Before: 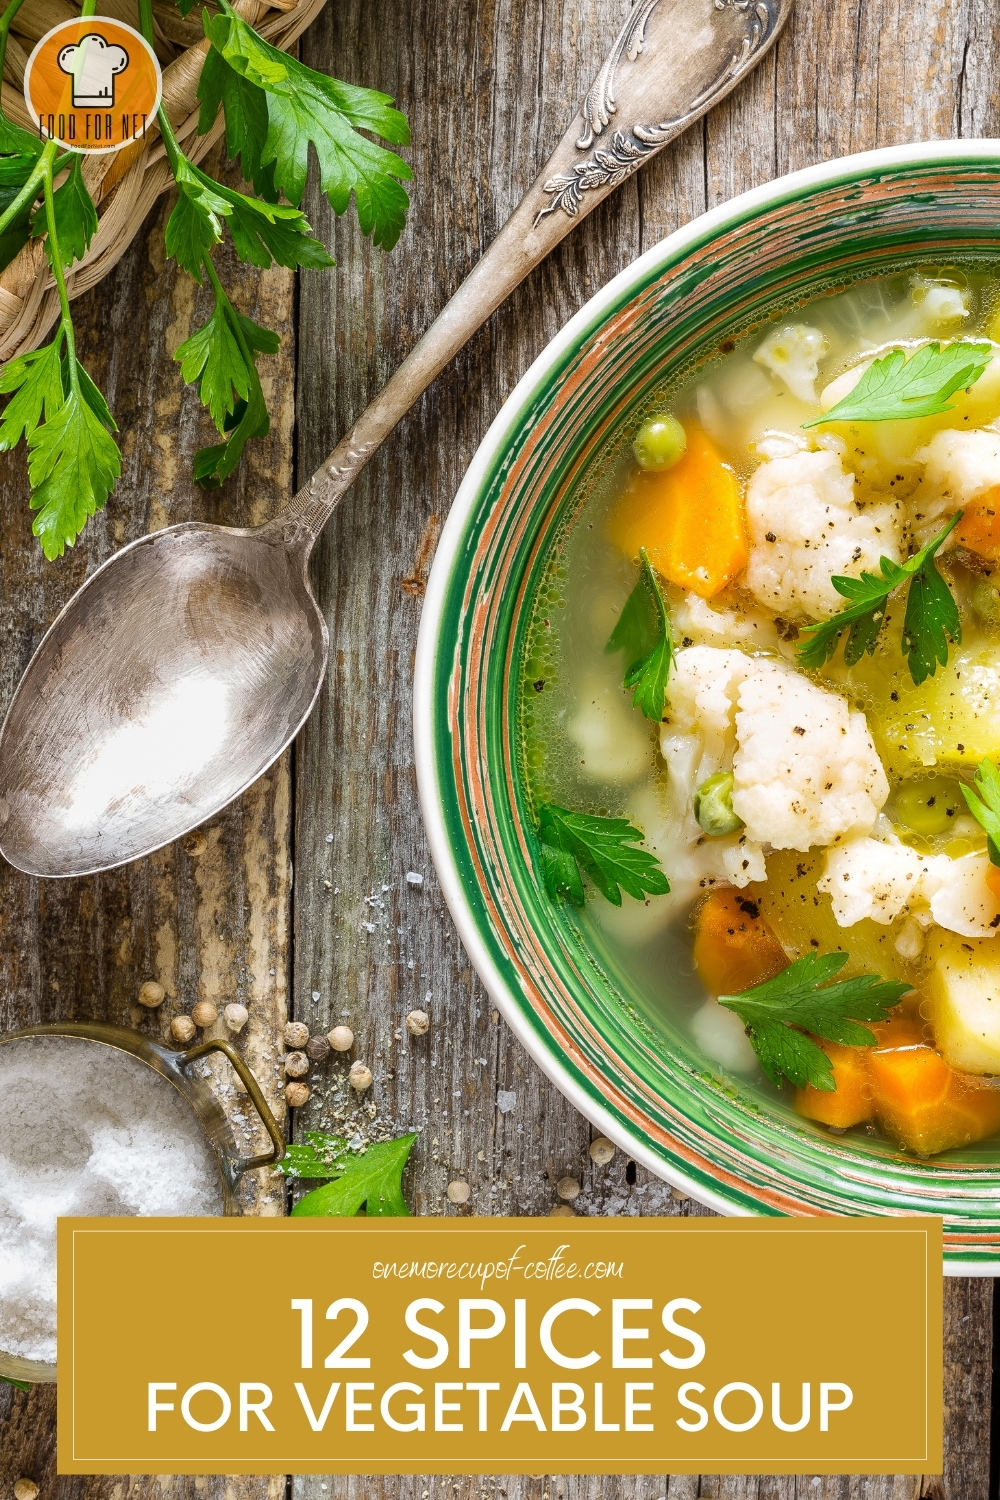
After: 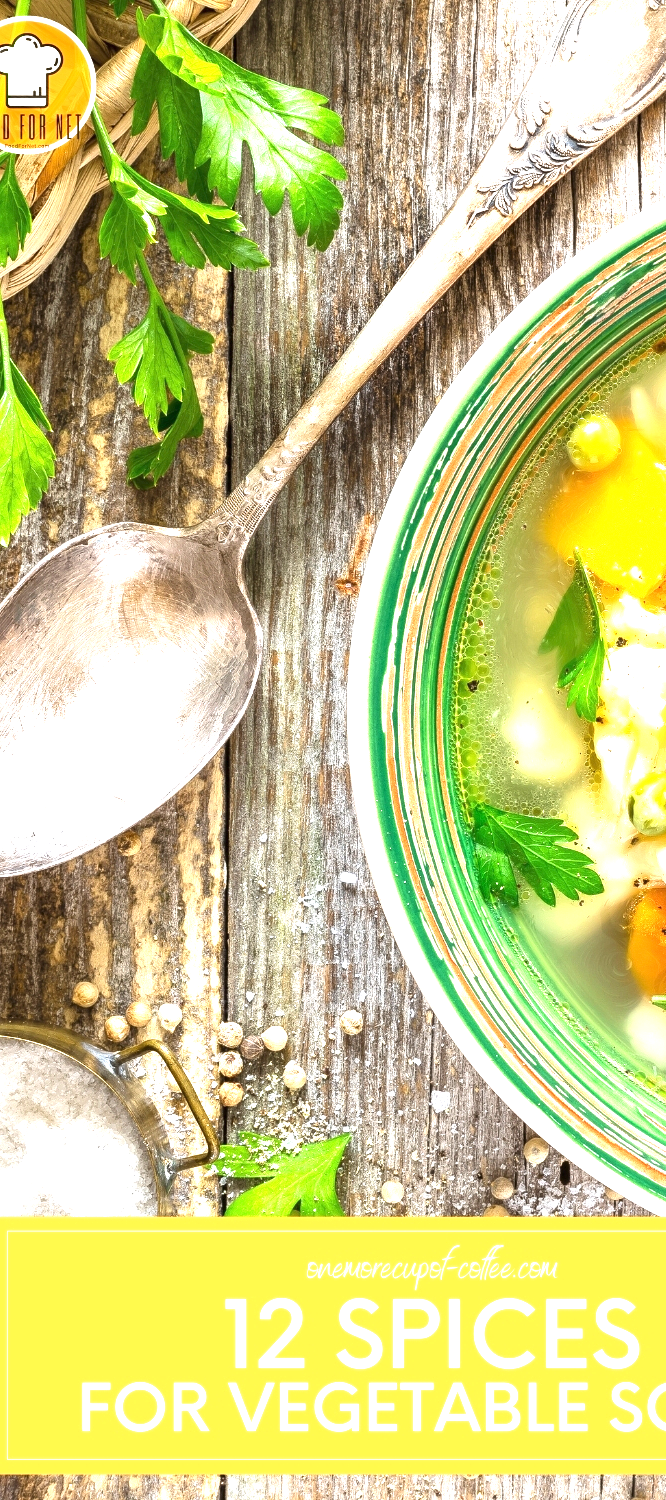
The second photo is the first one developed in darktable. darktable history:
crop and rotate: left 6.617%, right 26.717%
exposure: black level correction 0, exposure 1.55 EV, compensate exposure bias true, compensate highlight preservation false
